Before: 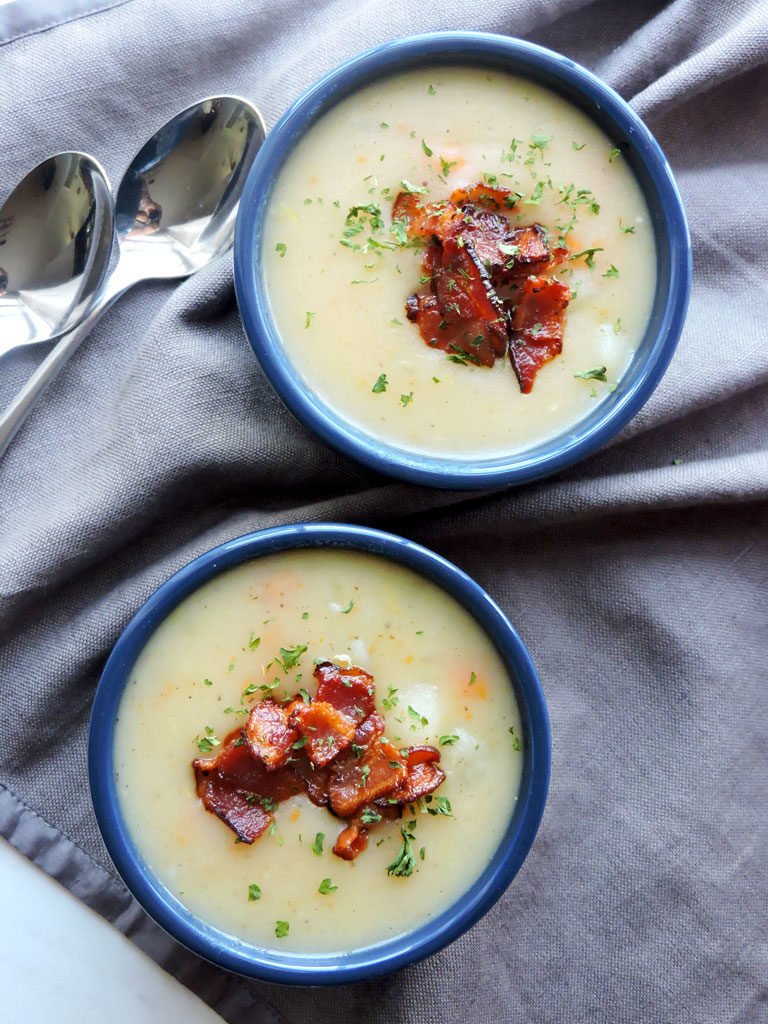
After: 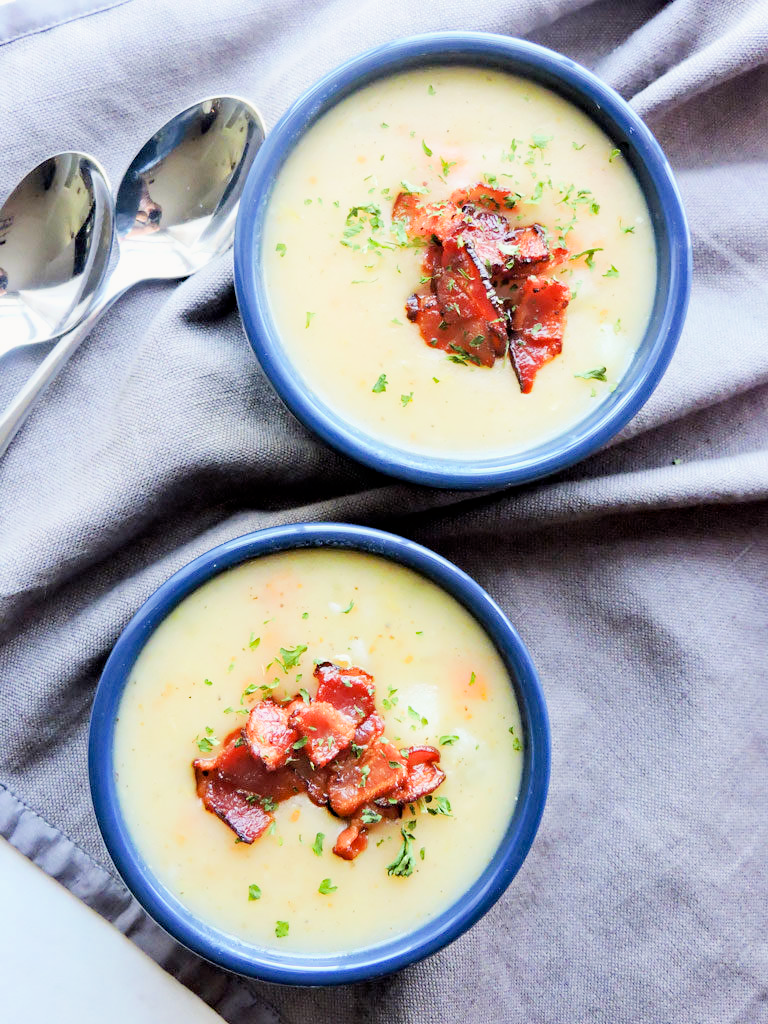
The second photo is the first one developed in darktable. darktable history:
filmic rgb: black relative exposure -7.65 EV, white relative exposure 4.56 EV, hardness 3.61
haze removal: compatibility mode true, adaptive false
exposure: black level correction 0, exposure 1.45 EV, compensate exposure bias true, compensate highlight preservation false
